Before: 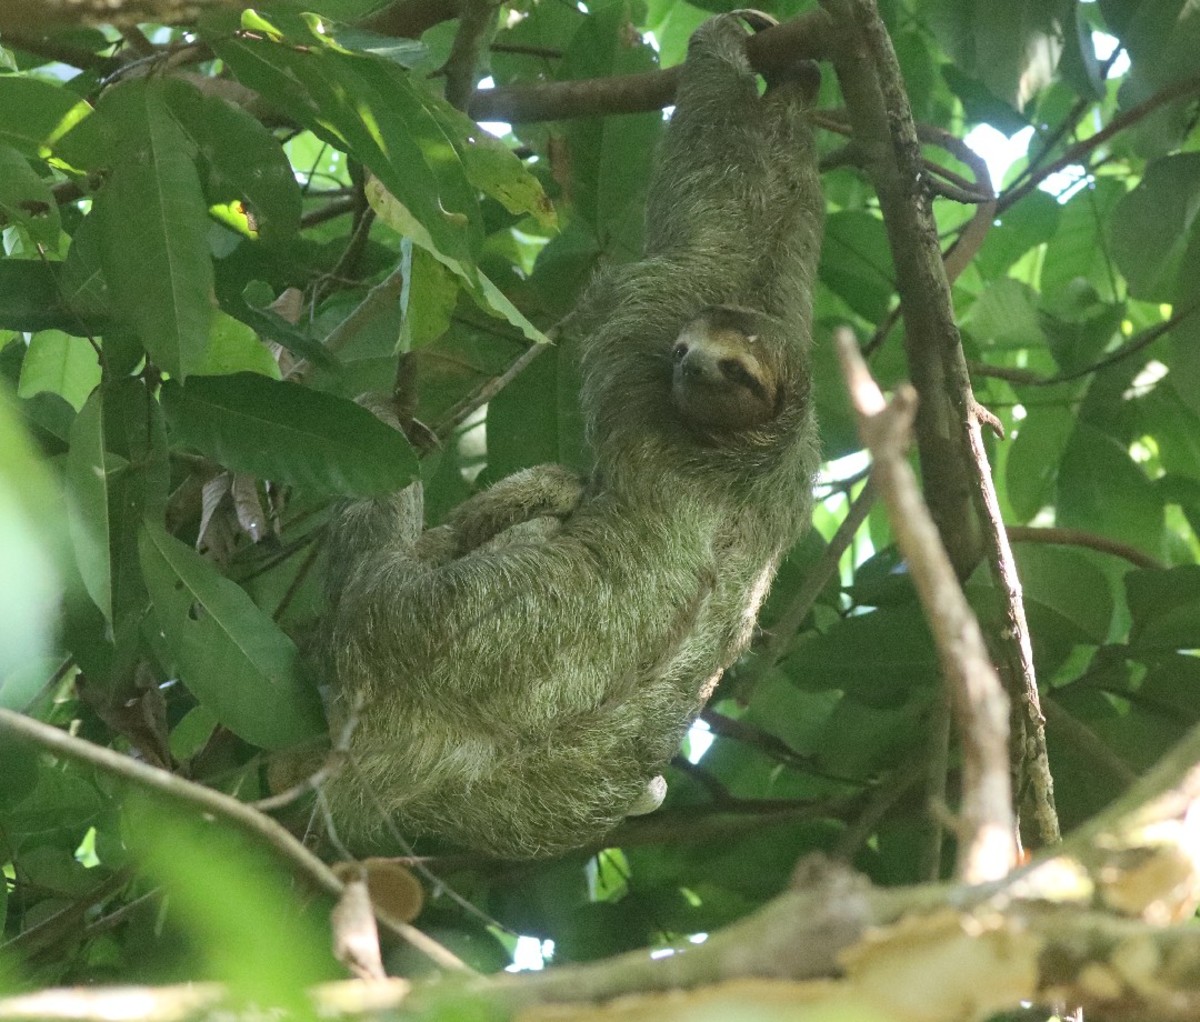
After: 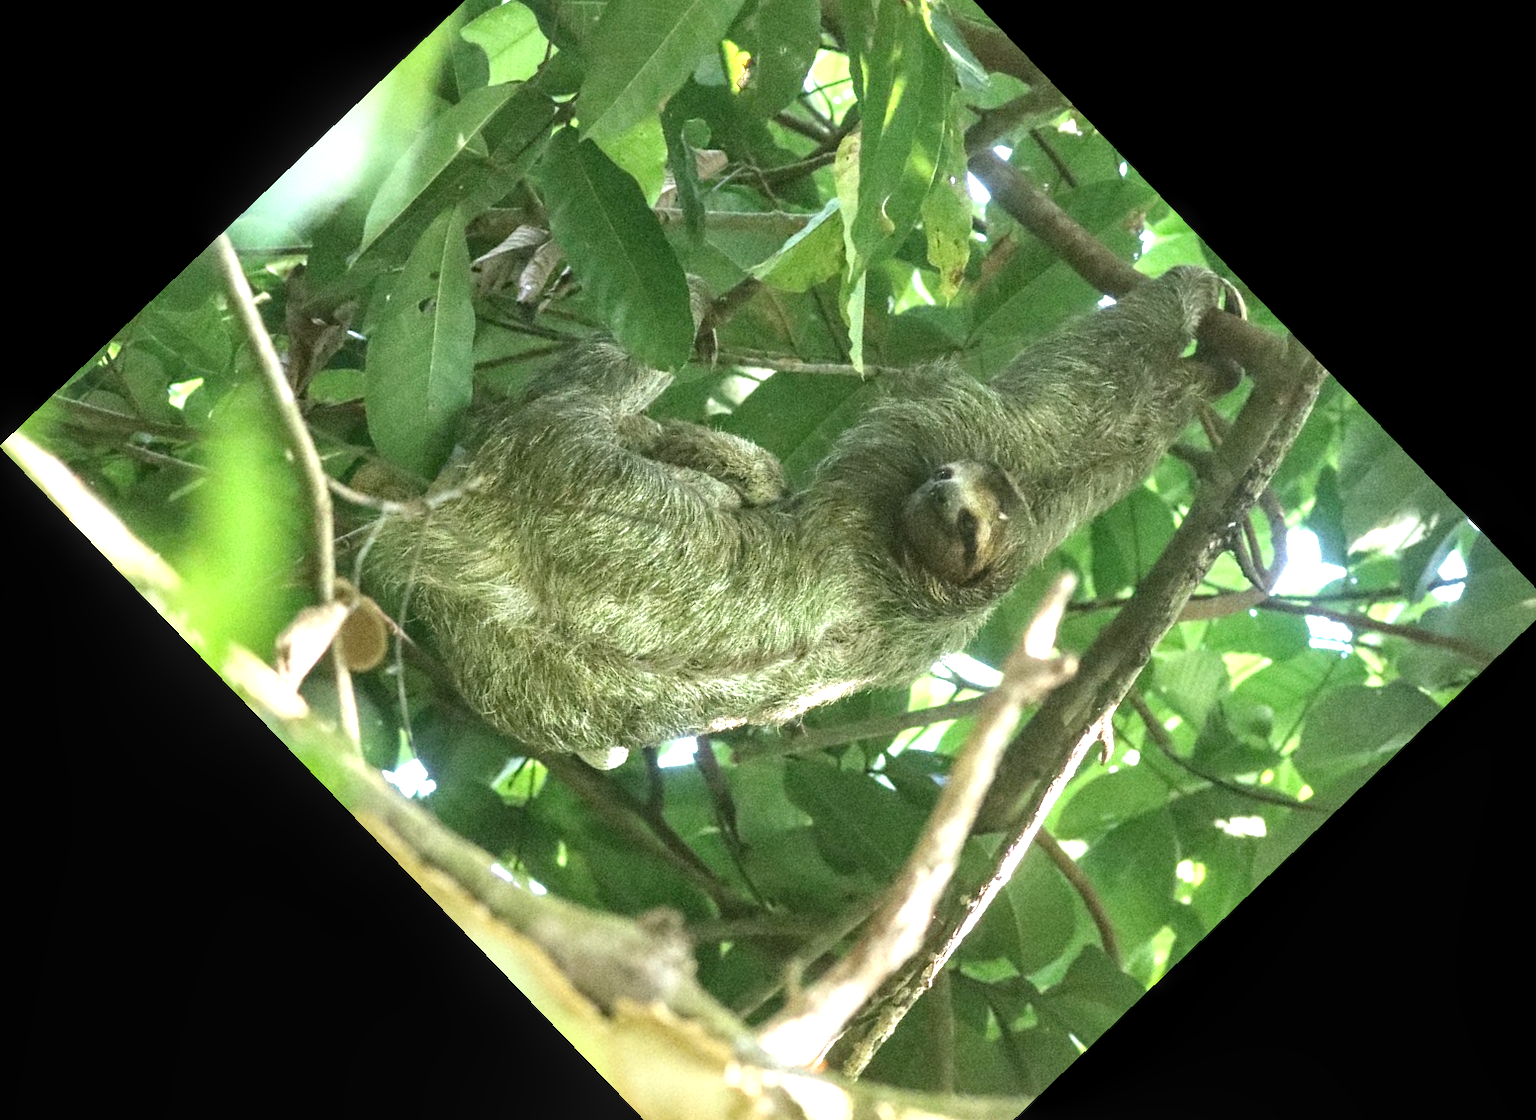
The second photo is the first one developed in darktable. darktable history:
crop and rotate: angle -46.26°, top 16.234%, right 0.912%, bottom 11.704%
local contrast: detail 142%
exposure: exposure 1 EV, compensate highlight preservation false
